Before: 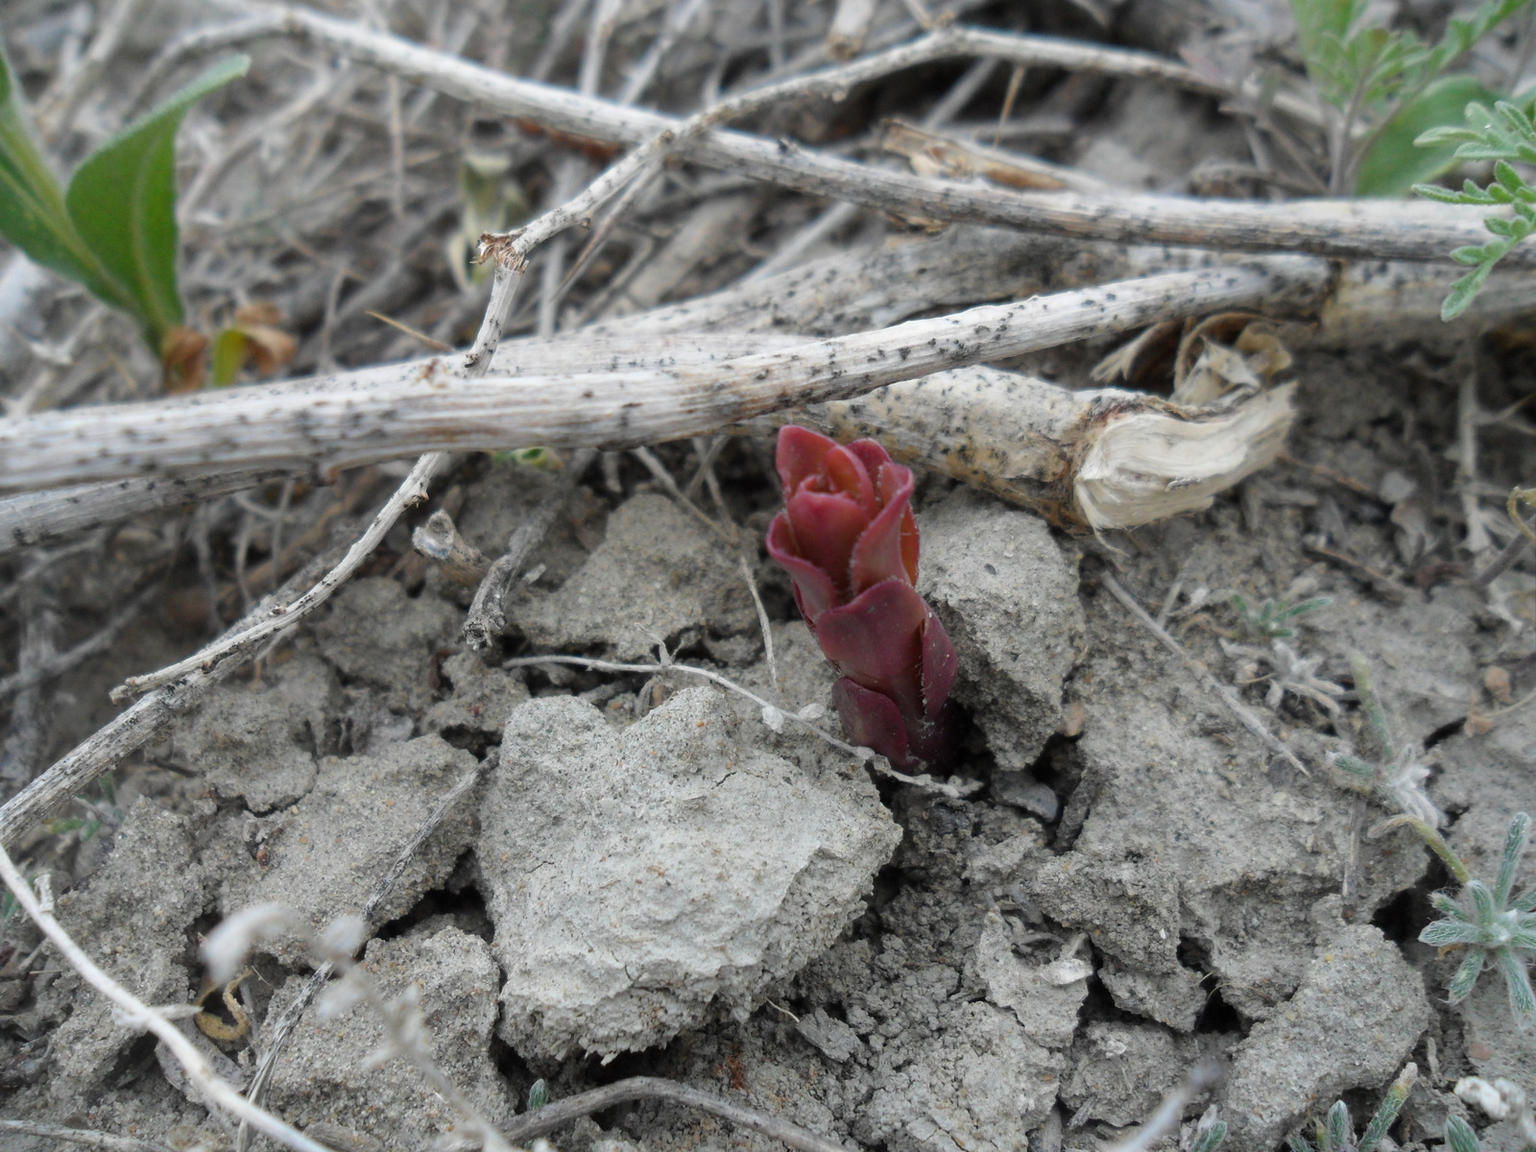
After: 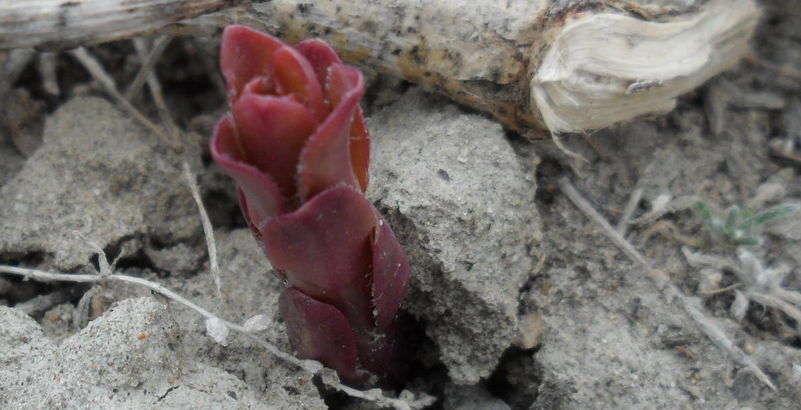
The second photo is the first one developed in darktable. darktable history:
crop: left 36.759%, top 34.911%, right 13.164%, bottom 30.848%
